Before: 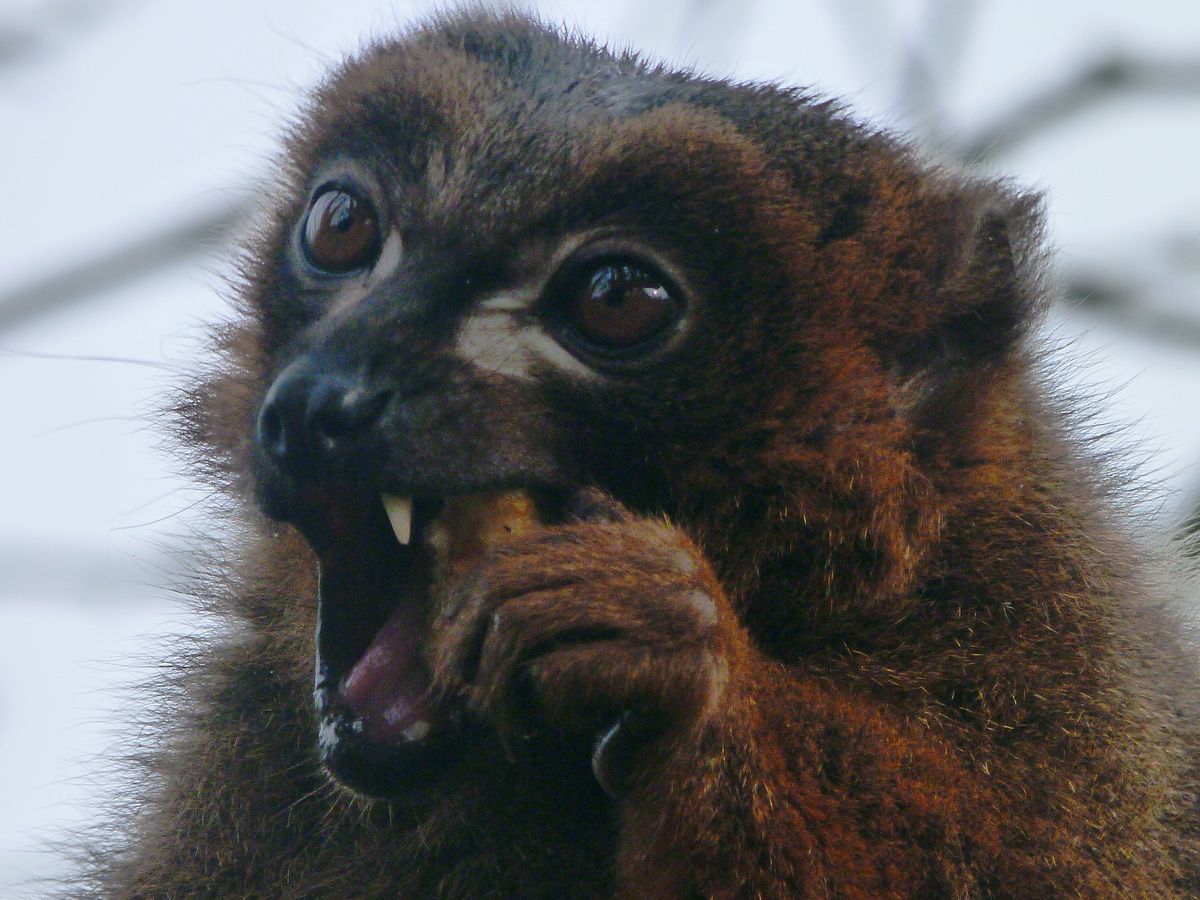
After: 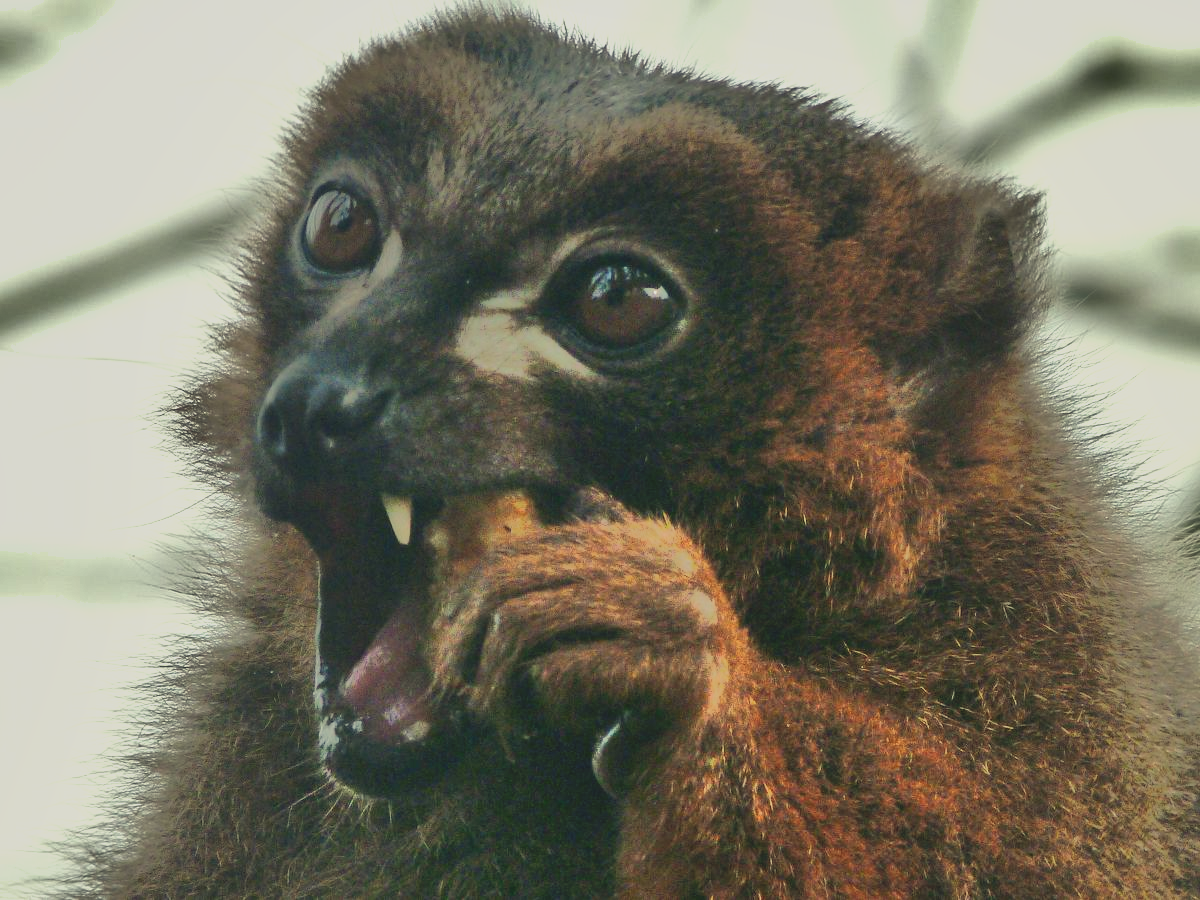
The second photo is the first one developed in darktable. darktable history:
exposure: exposure 0.137 EV
highlight reconstruction: method clip highlights, clipping threshold 0
contrast brightness saturation: contrast -0.25, brightness -0.09, saturation -0.21
white balance: red 1.006, blue 0.807
shadows and highlights: white point adjustment 10, highlights -64.21, compress 30.53%, highlights color adjustment 51.58%, soften with gaussian
